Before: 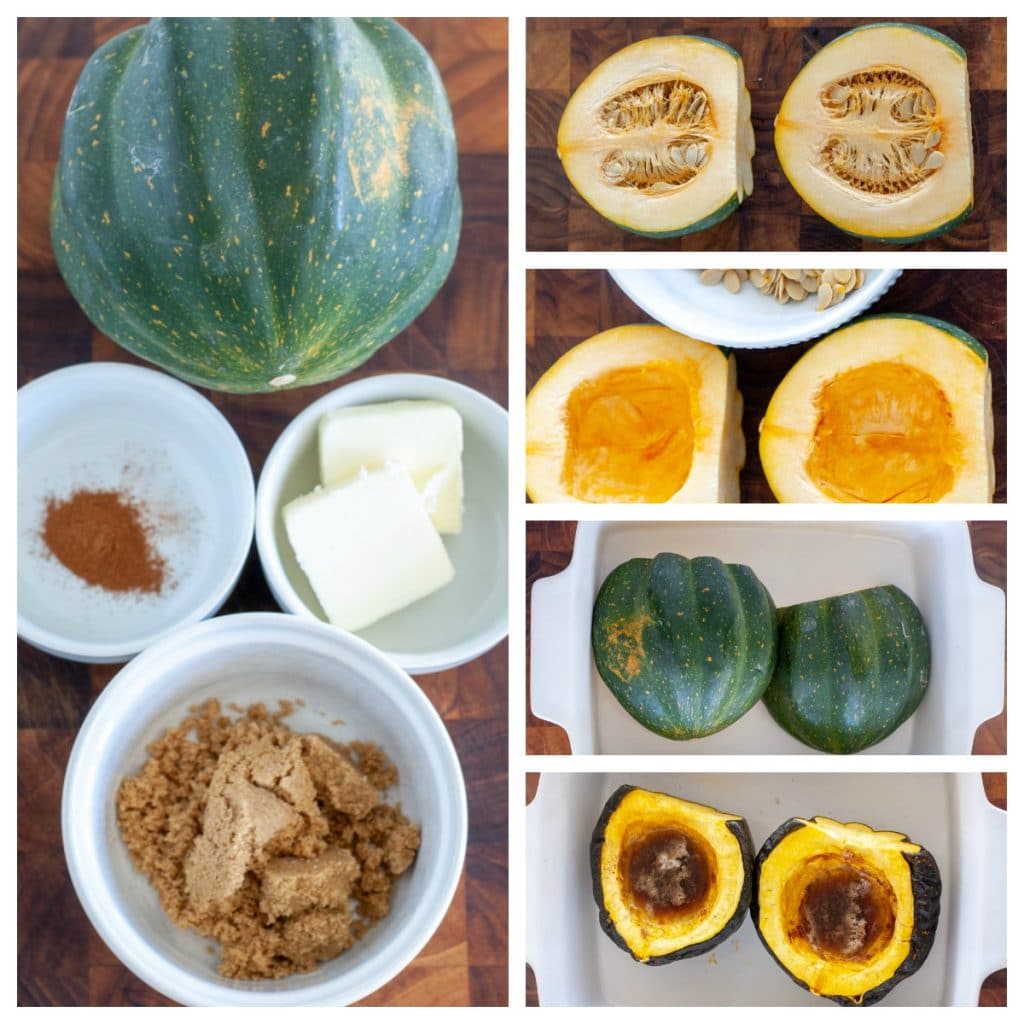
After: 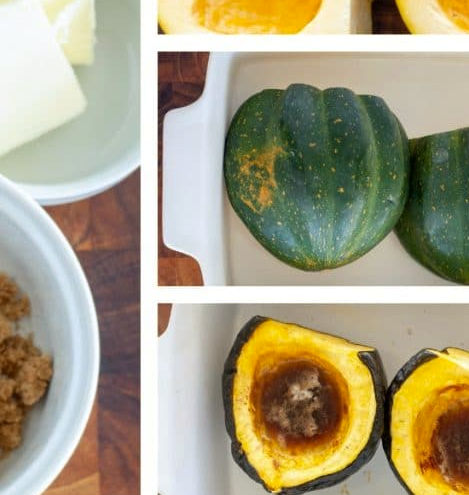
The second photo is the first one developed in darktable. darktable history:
rgb curve: curves: ch2 [(0, 0) (0.567, 0.512) (1, 1)], mode RGB, independent channels
color correction: highlights a* -0.137, highlights b* 0.137
crop: left 35.976%, top 45.819%, right 18.162%, bottom 5.807%
